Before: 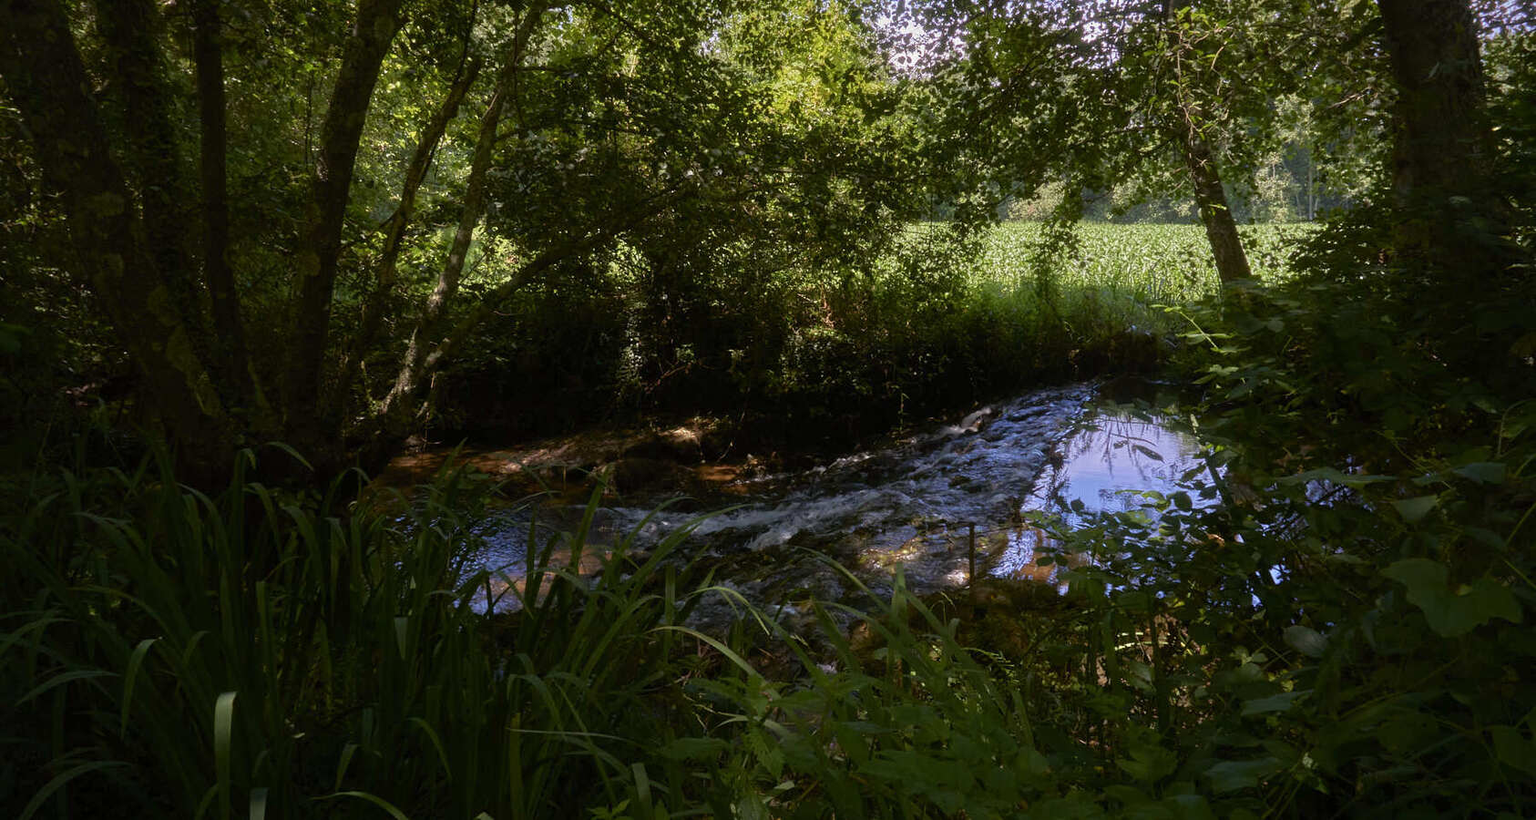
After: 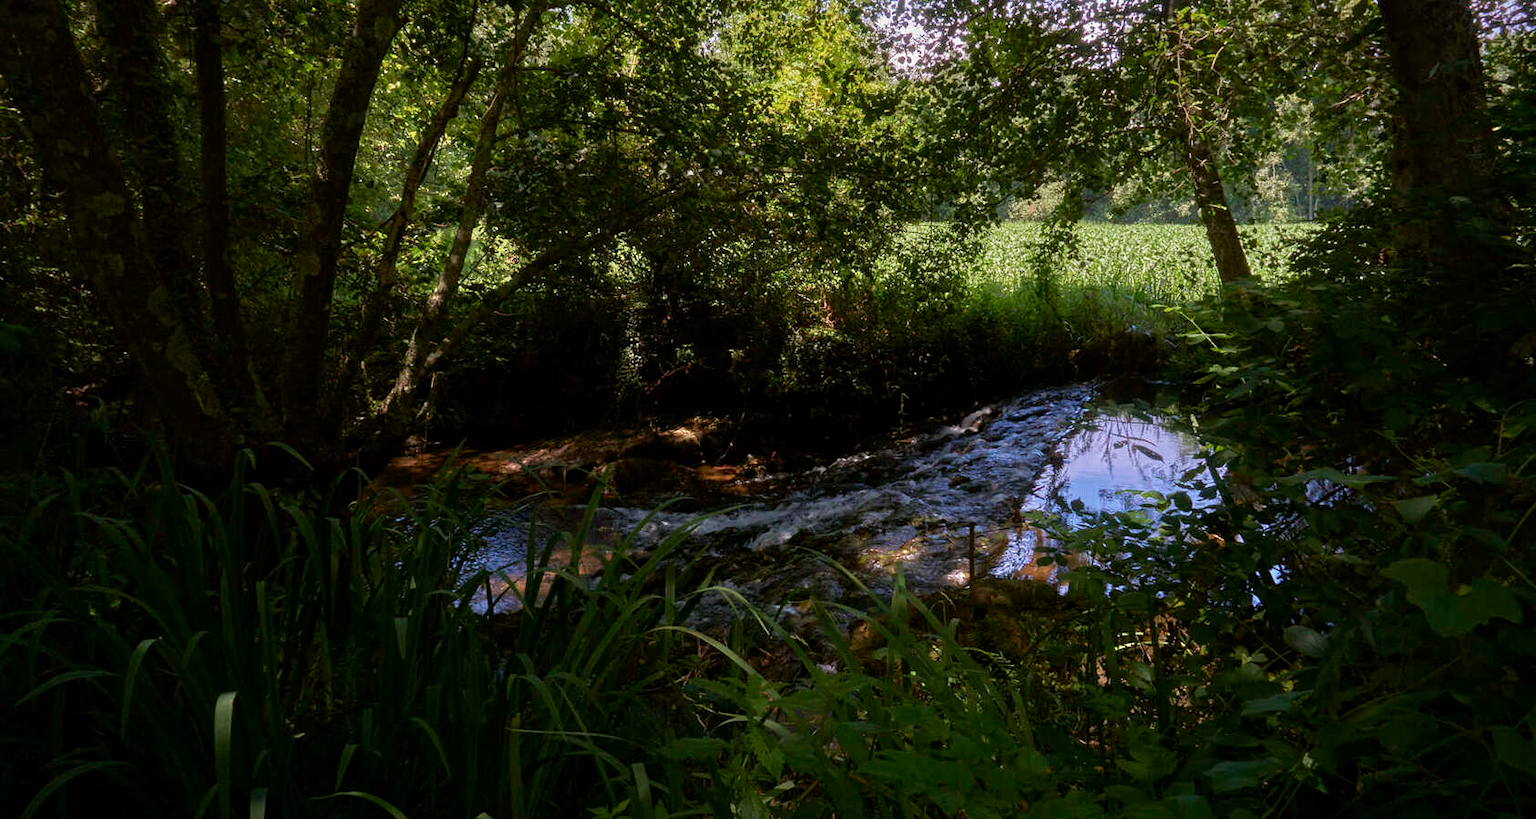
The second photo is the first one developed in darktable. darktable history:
contrast equalizer: y [[0.5, 0.501, 0.525, 0.597, 0.58, 0.514], [0.5 ×6], [0.5 ×6], [0 ×6], [0 ×6]], mix 0.216
